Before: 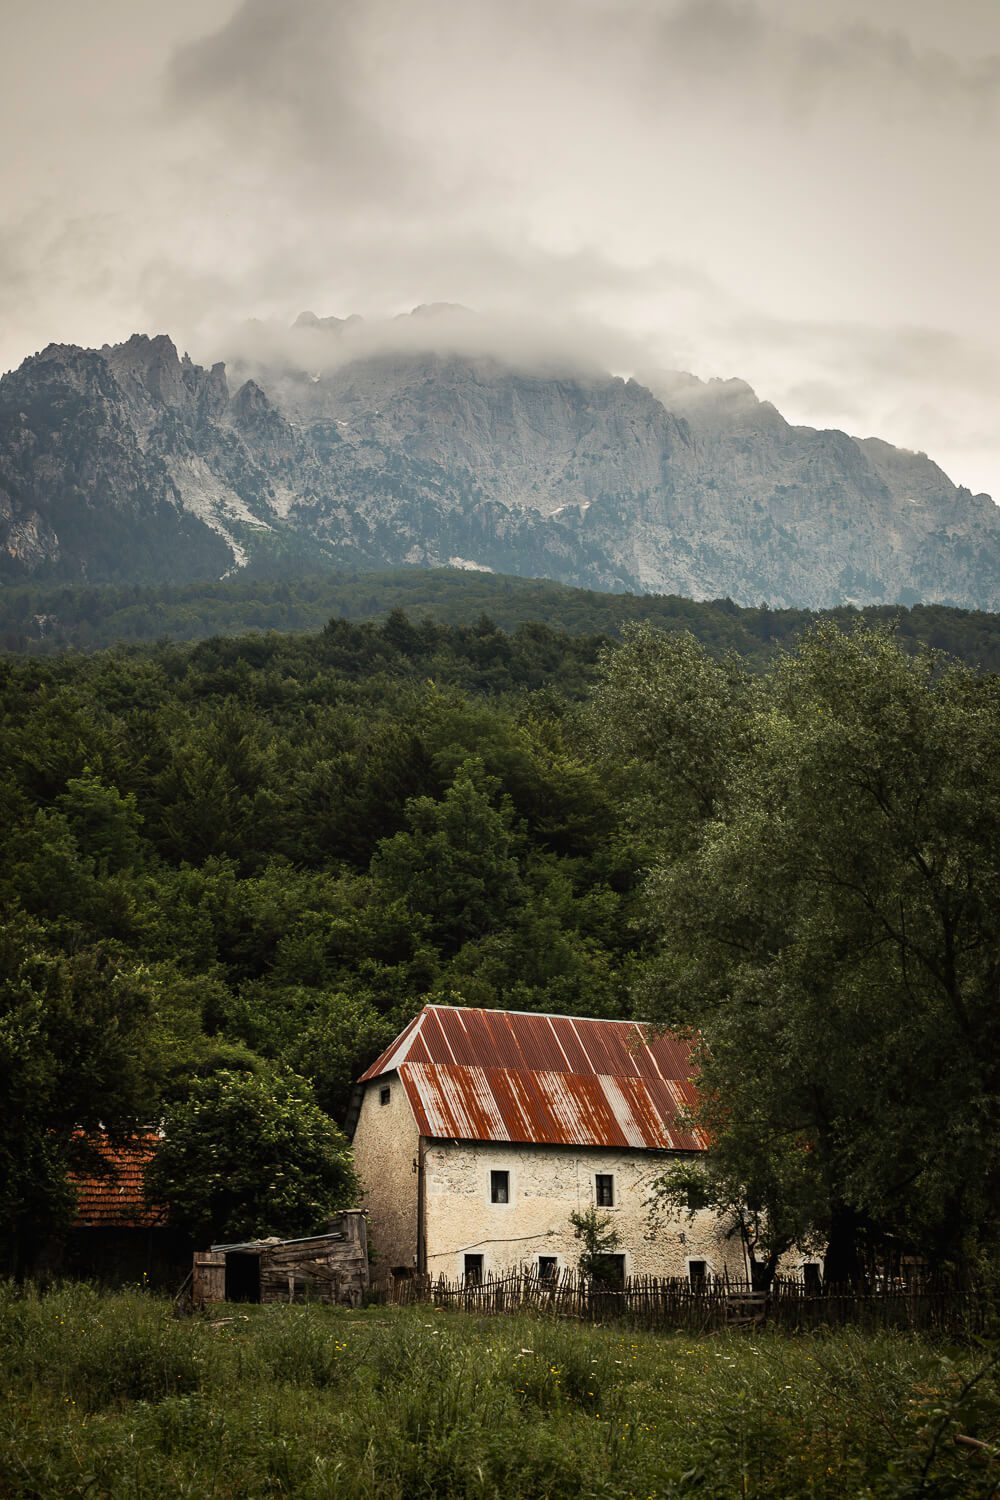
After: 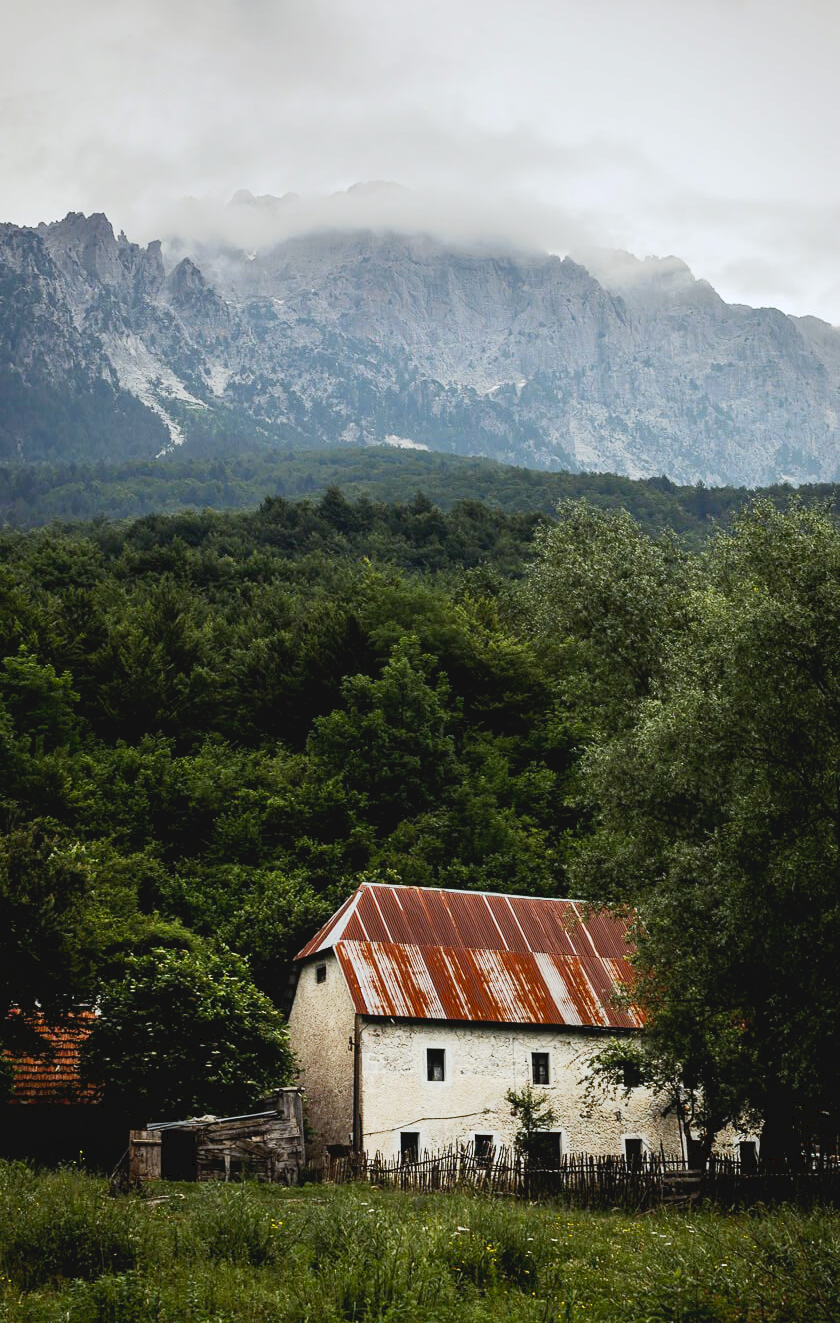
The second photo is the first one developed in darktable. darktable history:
tone curve: curves: ch0 [(0, 0) (0.003, 0.059) (0.011, 0.059) (0.025, 0.057) (0.044, 0.055) (0.069, 0.057) (0.1, 0.083) (0.136, 0.128) (0.177, 0.185) (0.224, 0.242) (0.277, 0.308) (0.335, 0.383) (0.399, 0.468) (0.468, 0.547) (0.543, 0.632) (0.623, 0.71) (0.709, 0.801) (0.801, 0.859) (0.898, 0.922) (1, 1)], preserve colors none
crop: left 6.446%, top 8.188%, right 9.538%, bottom 3.548%
white balance: red 0.931, blue 1.11
color correction: highlights b* 3
